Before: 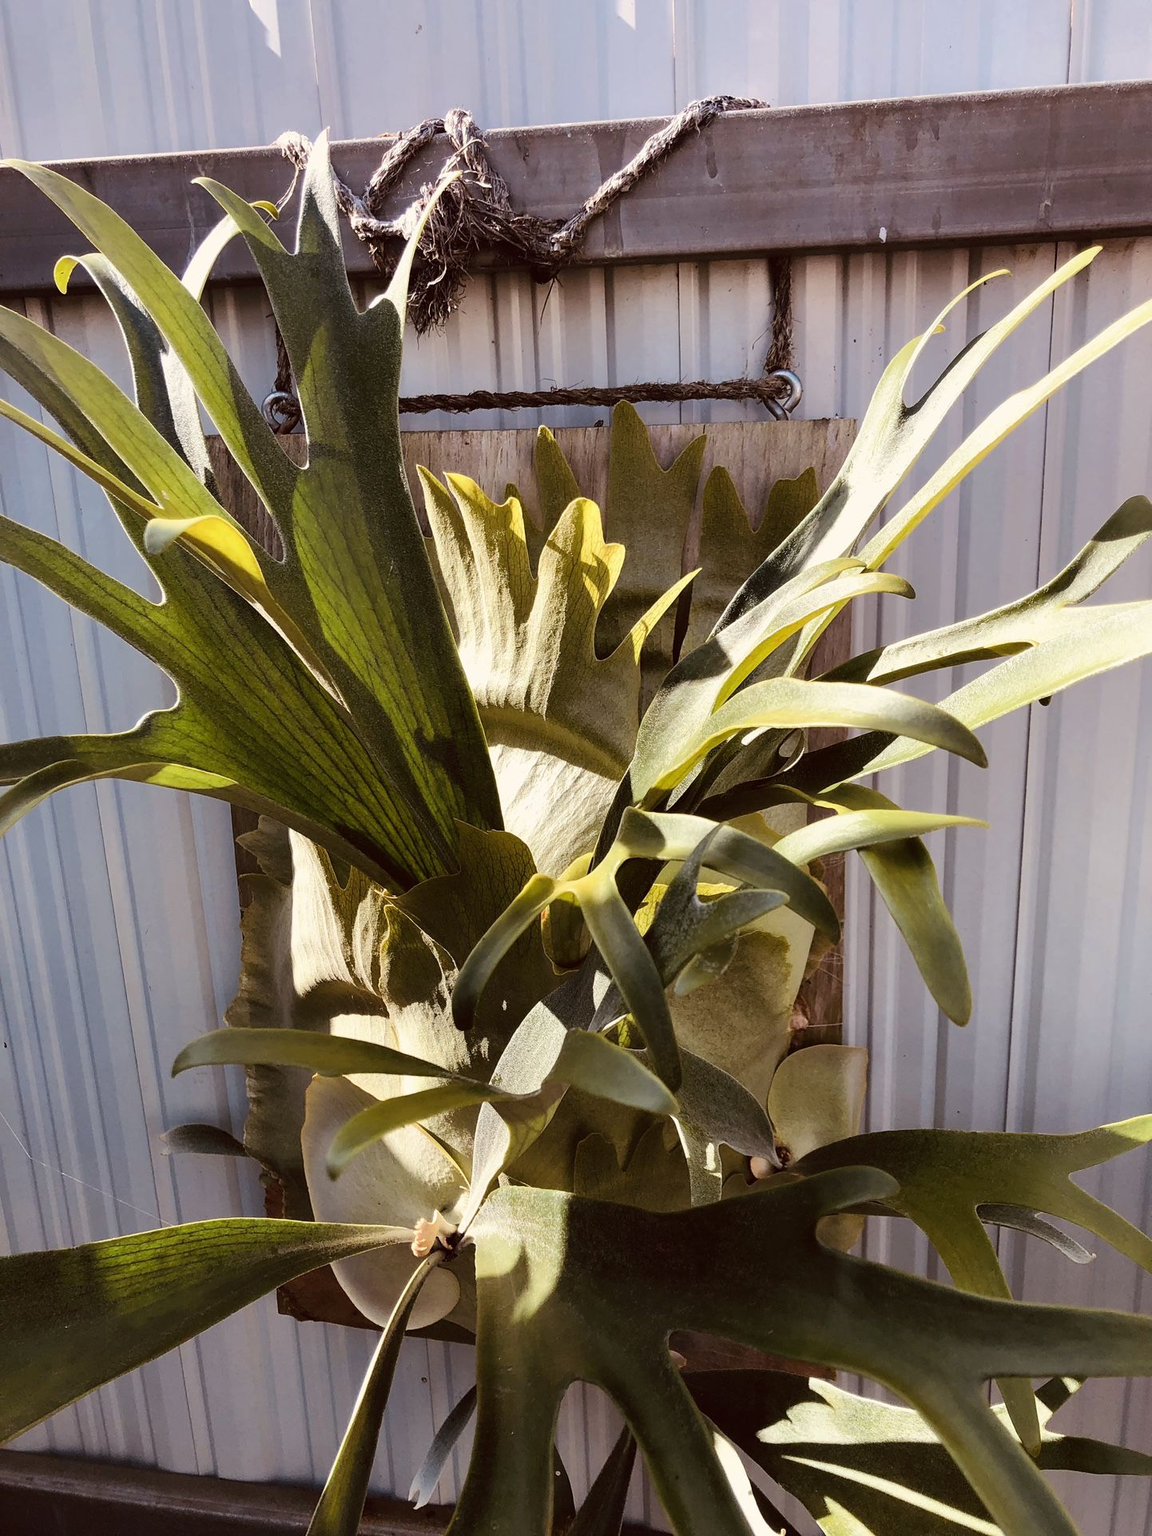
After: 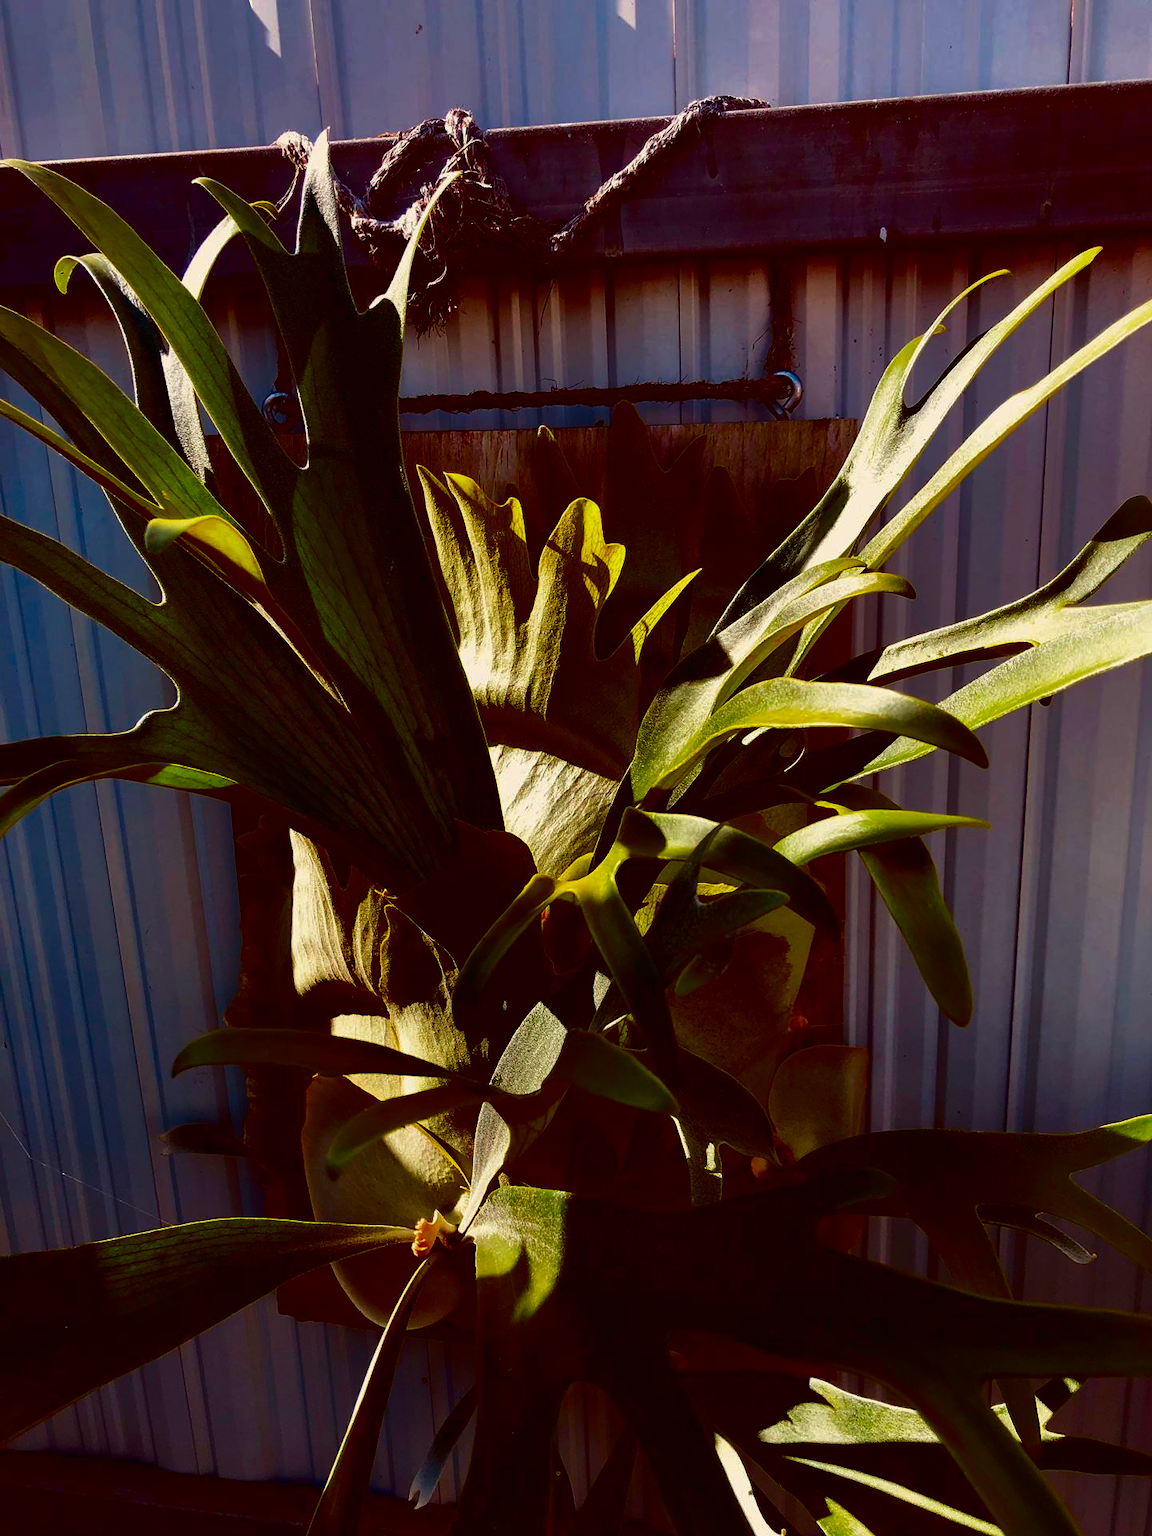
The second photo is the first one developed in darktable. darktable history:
contrast brightness saturation: brightness -0.991, saturation 0.98
